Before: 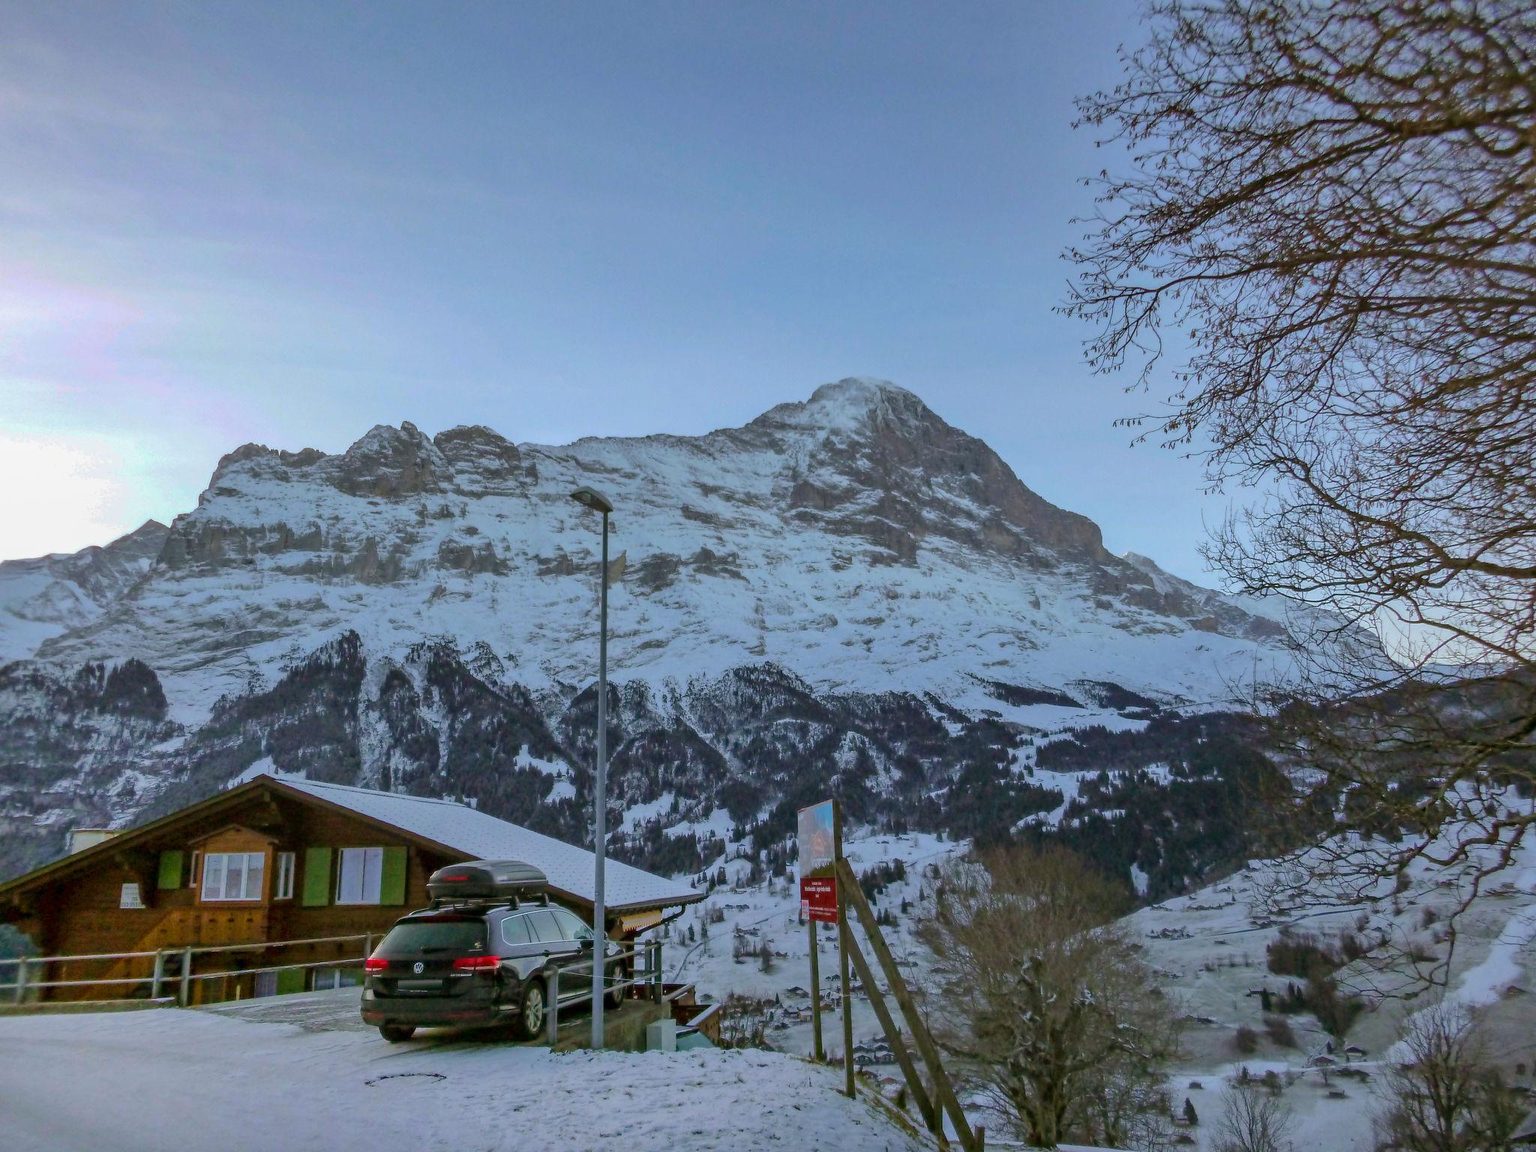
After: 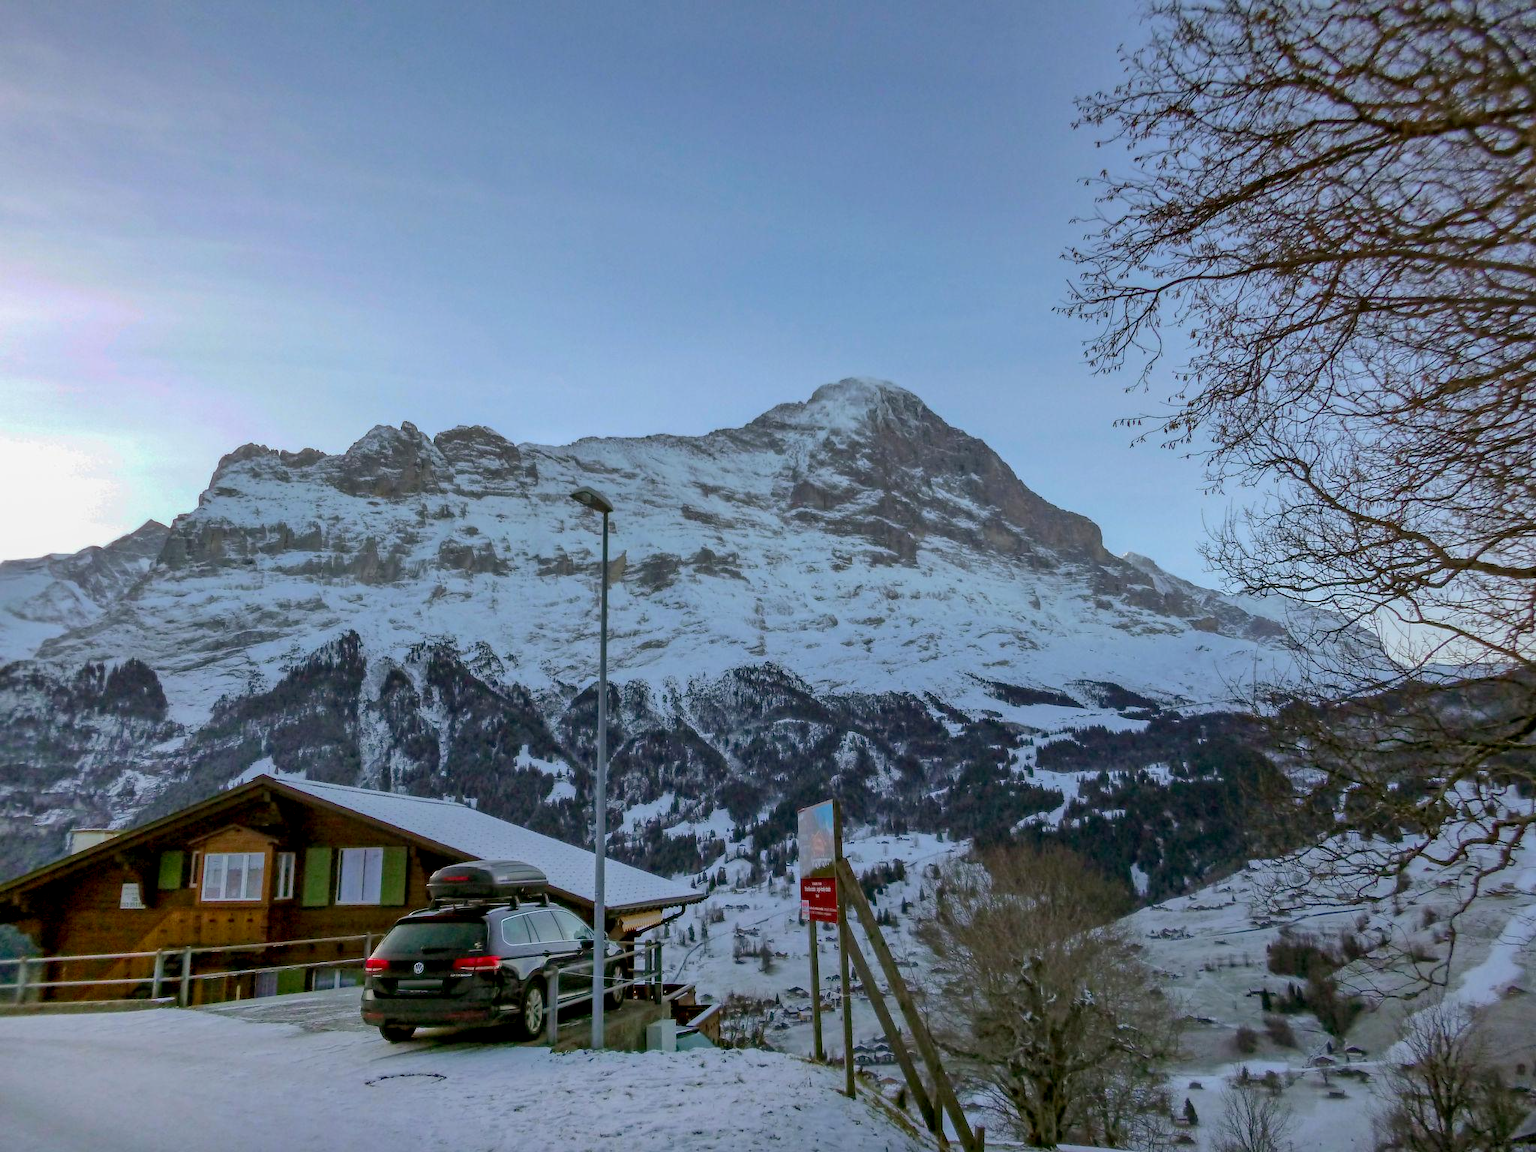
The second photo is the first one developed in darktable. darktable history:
color zones: curves: ch0 [(0, 0.5) (0.143, 0.5) (0.286, 0.456) (0.429, 0.5) (0.571, 0.5) (0.714, 0.5) (0.857, 0.5) (1, 0.5)]; ch1 [(0, 0.5) (0.143, 0.5) (0.286, 0.422) (0.429, 0.5) (0.571, 0.5) (0.714, 0.5) (0.857, 0.5) (1, 0.5)]
tone equalizer: smoothing diameter 2.19%, edges refinement/feathering 22.06, mask exposure compensation -1.57 EV, filter diffusion 5
exposure: black level correction 0.007, compensate highlight preservation false
